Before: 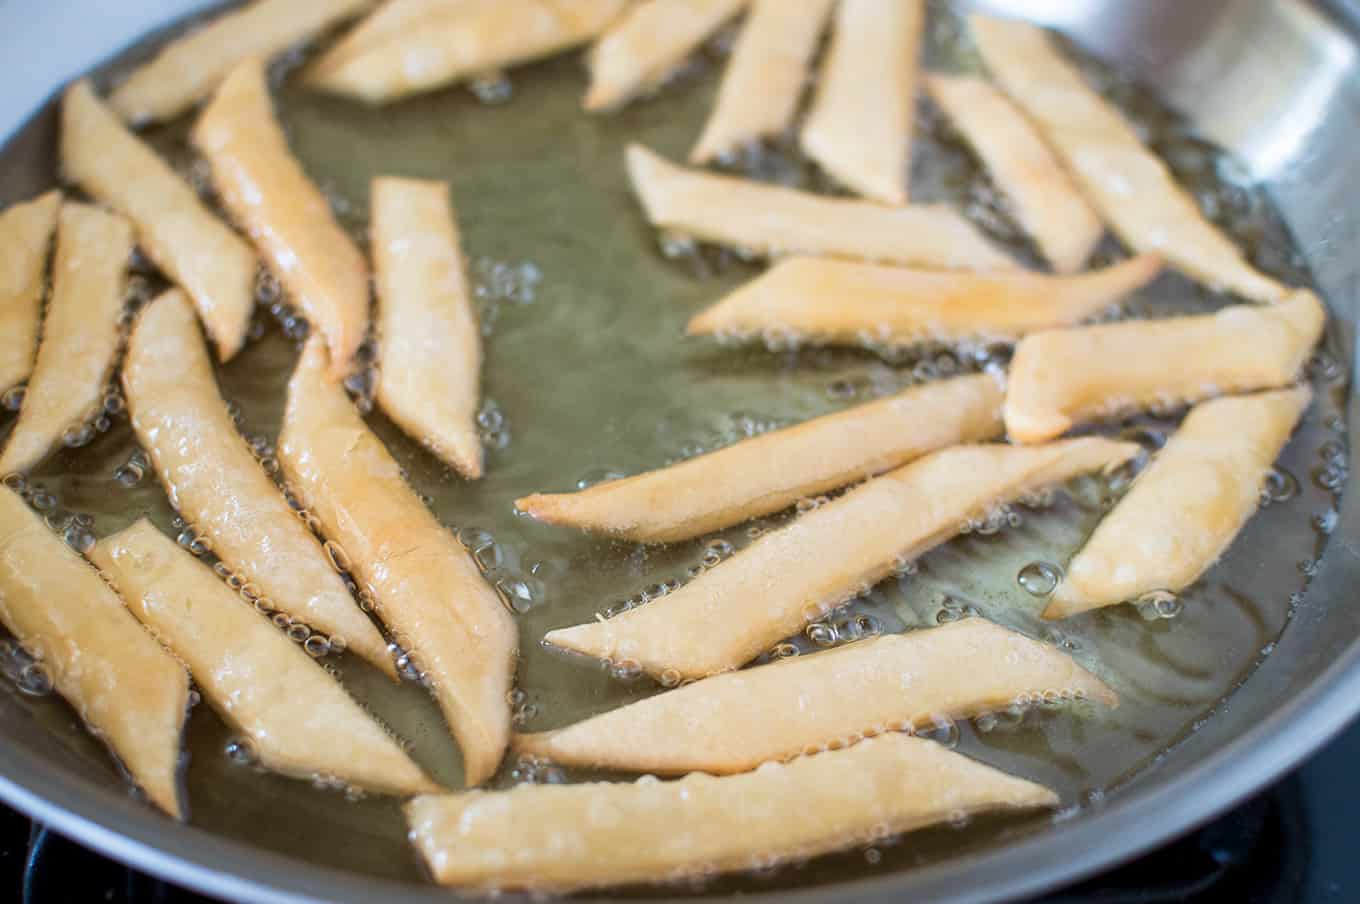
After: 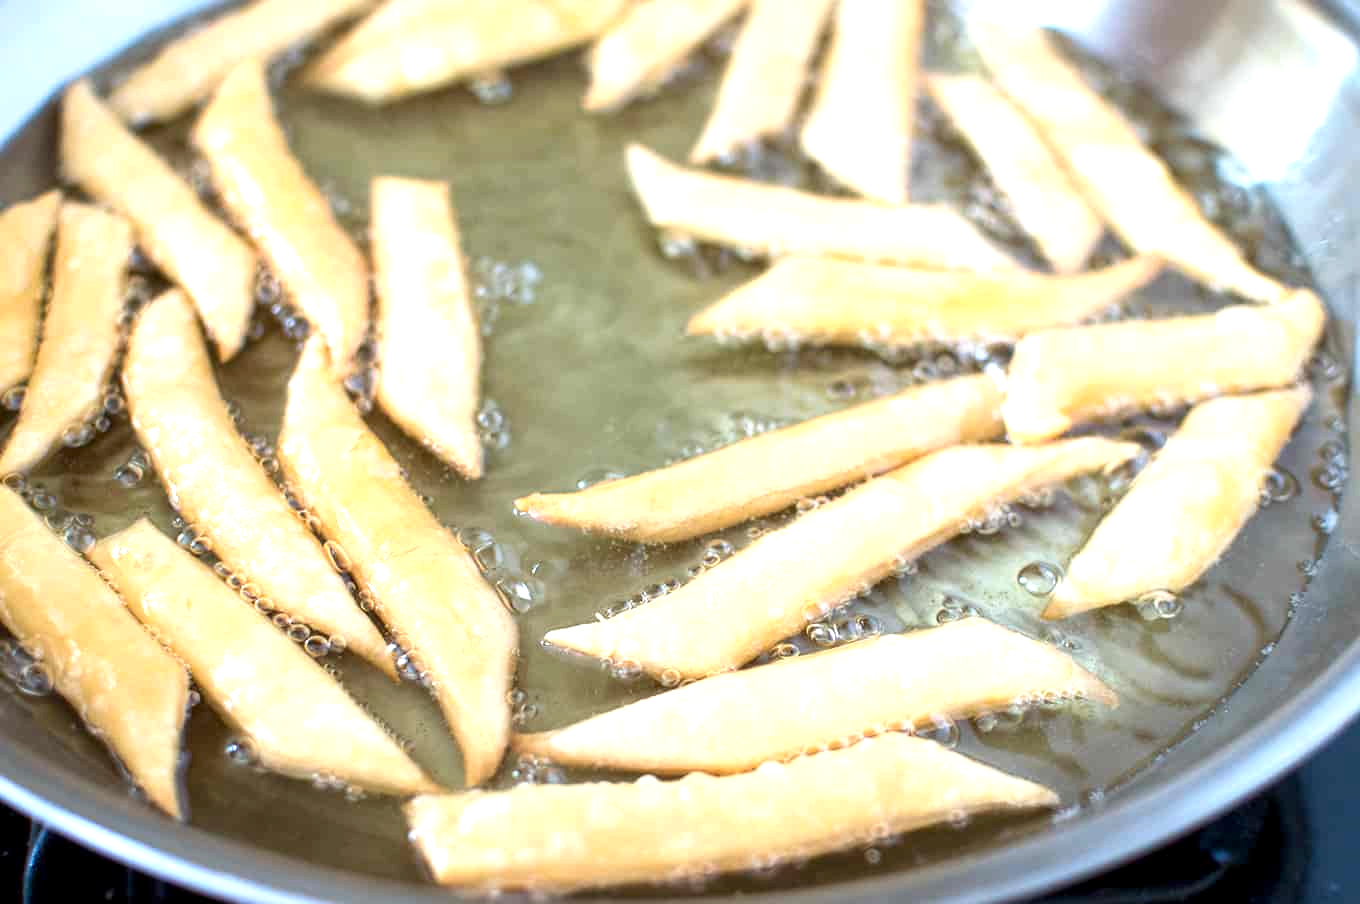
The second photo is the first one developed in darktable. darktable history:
exposure: black level correction 0.001, exposure 0.966 EV, compensate highlight preservation false
